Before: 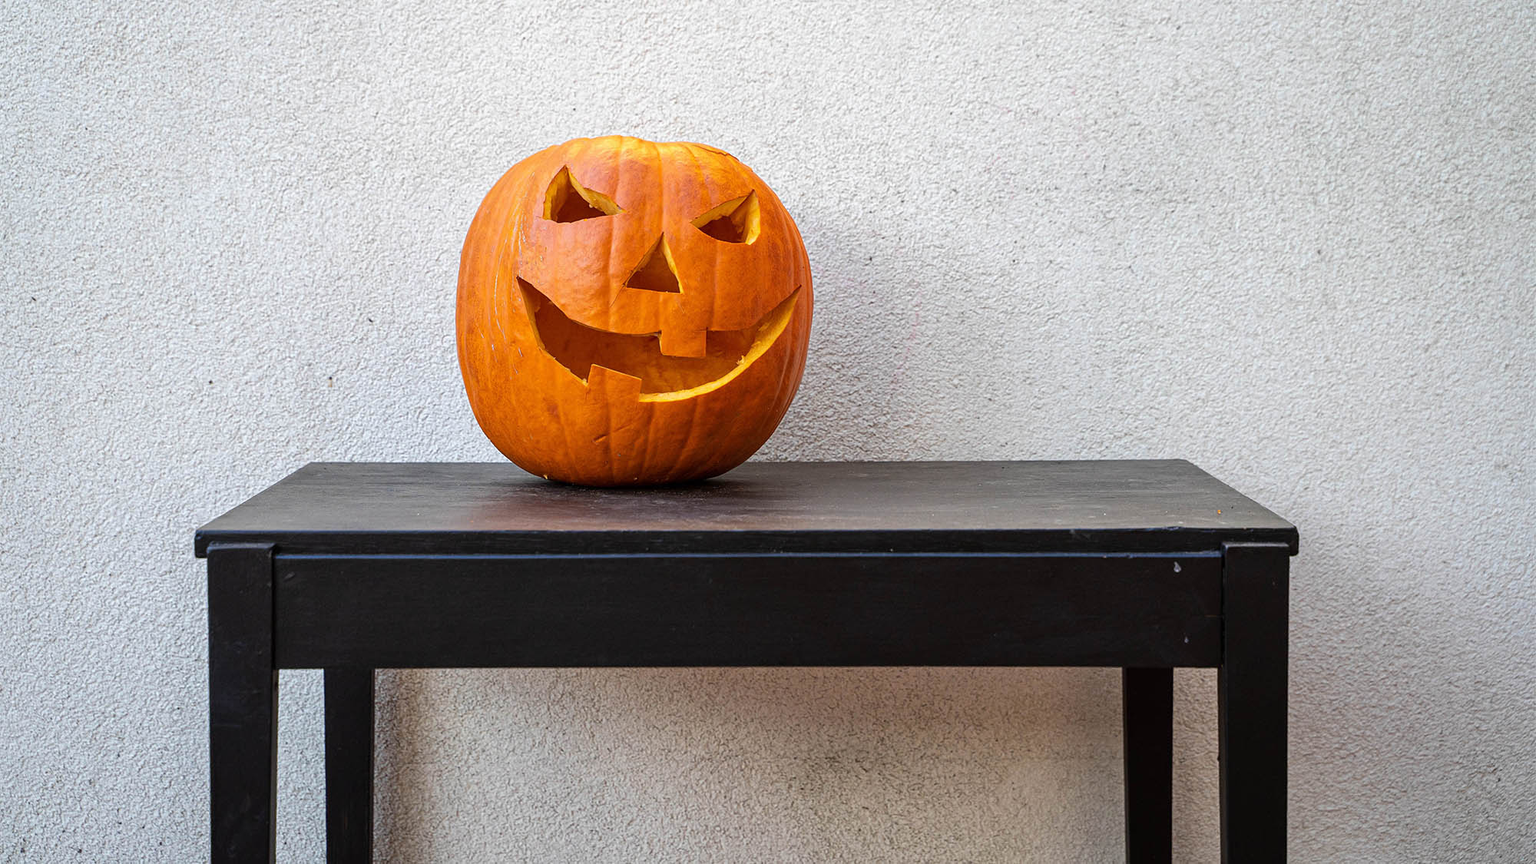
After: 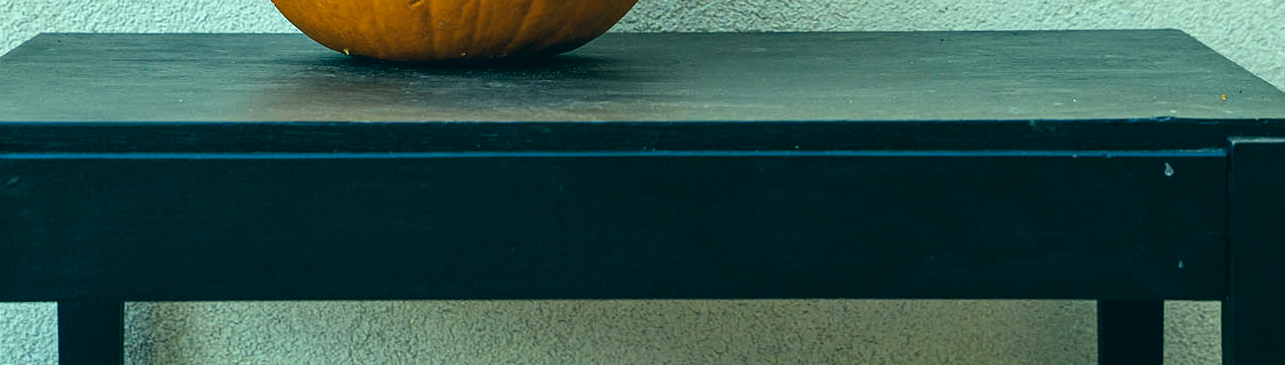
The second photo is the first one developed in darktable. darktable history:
color correction: highlights a* -19.89, highlights b* 9.79, shadows a* -20.27, shadows b* -10.76
crop: left 18.205%, top 50.663%, right 17.513%, bottom 16.855%
